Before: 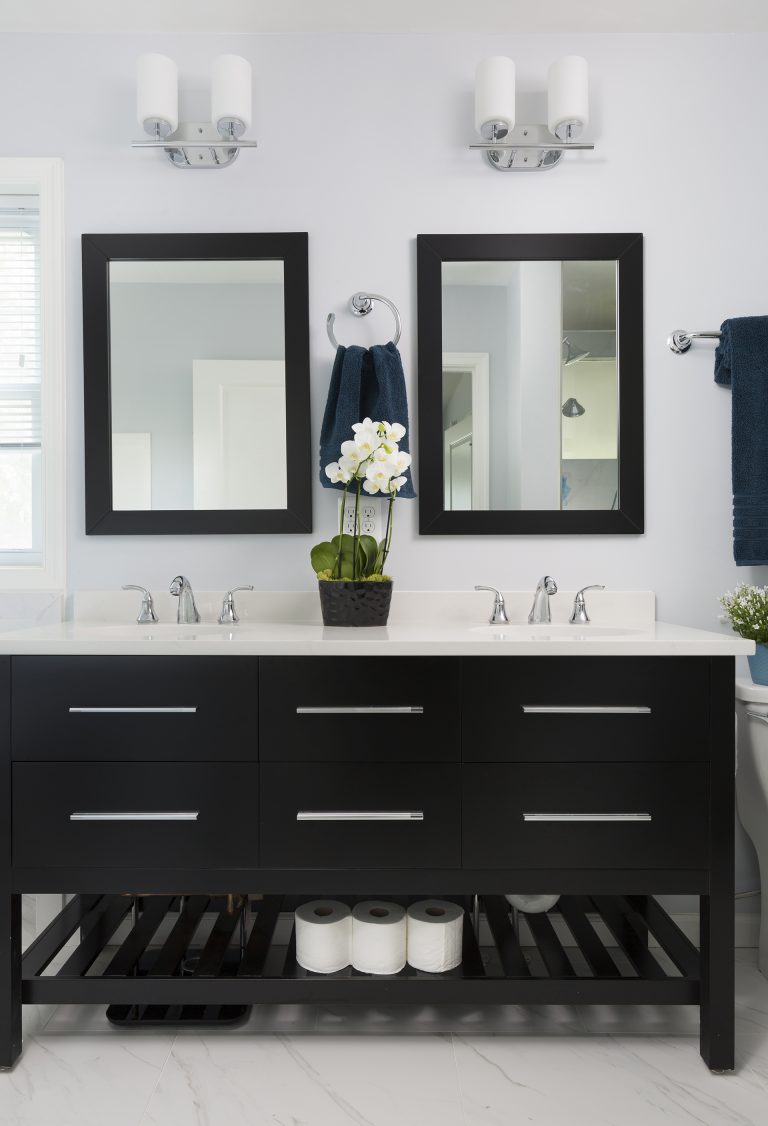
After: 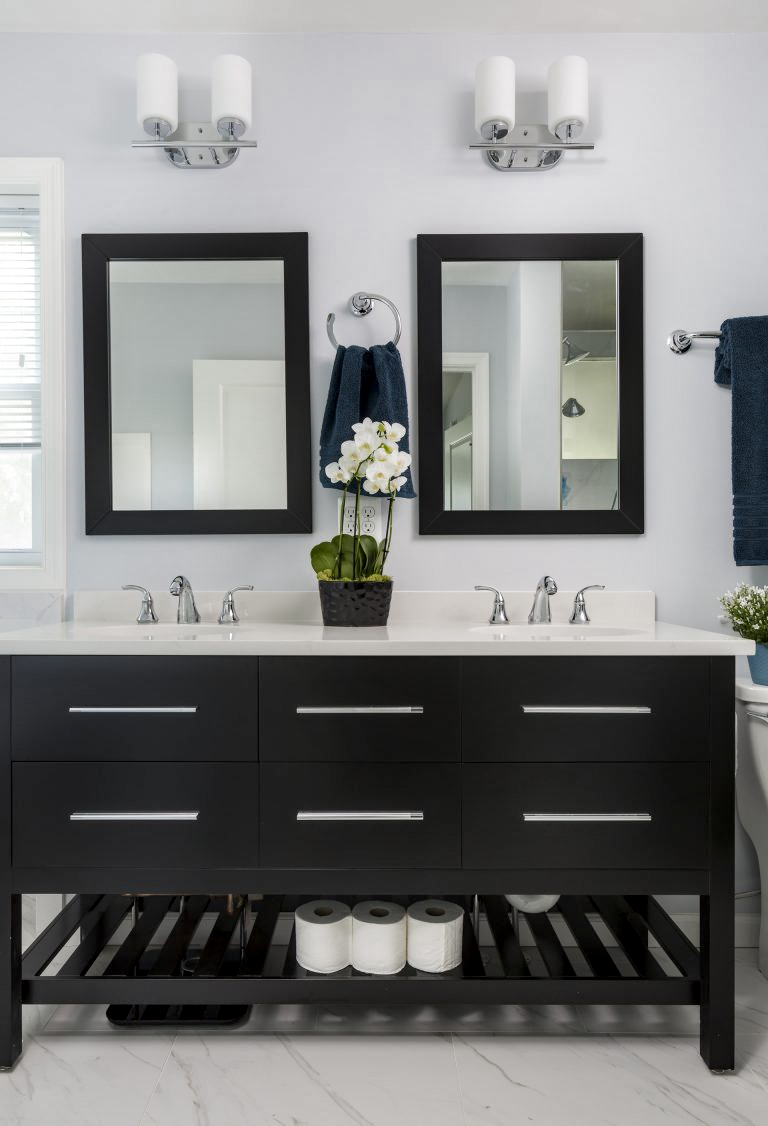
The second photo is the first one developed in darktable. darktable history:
local contrast: highlights 27%, detail 150%
color zones: curves: ch0 [(0, 0.444) (0.143, 0.442) (0.286, 0.441) (0.429, 0.441) (0.571, 0.441) (0.714, 0.441) (0.857, 0.442) (1, 0.444)]
